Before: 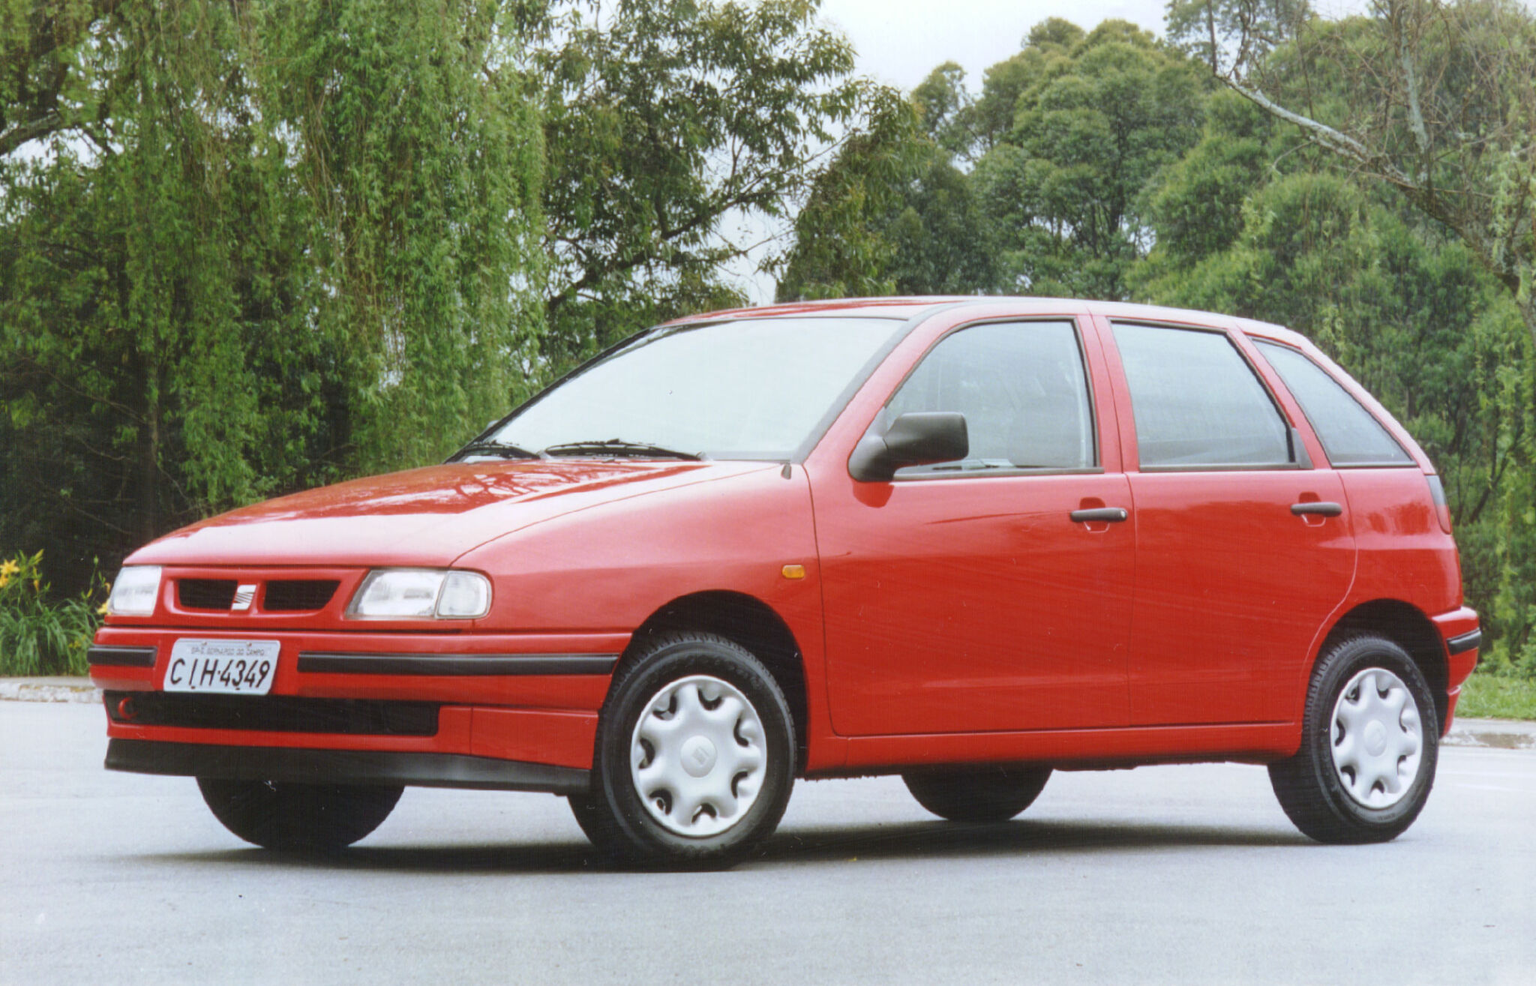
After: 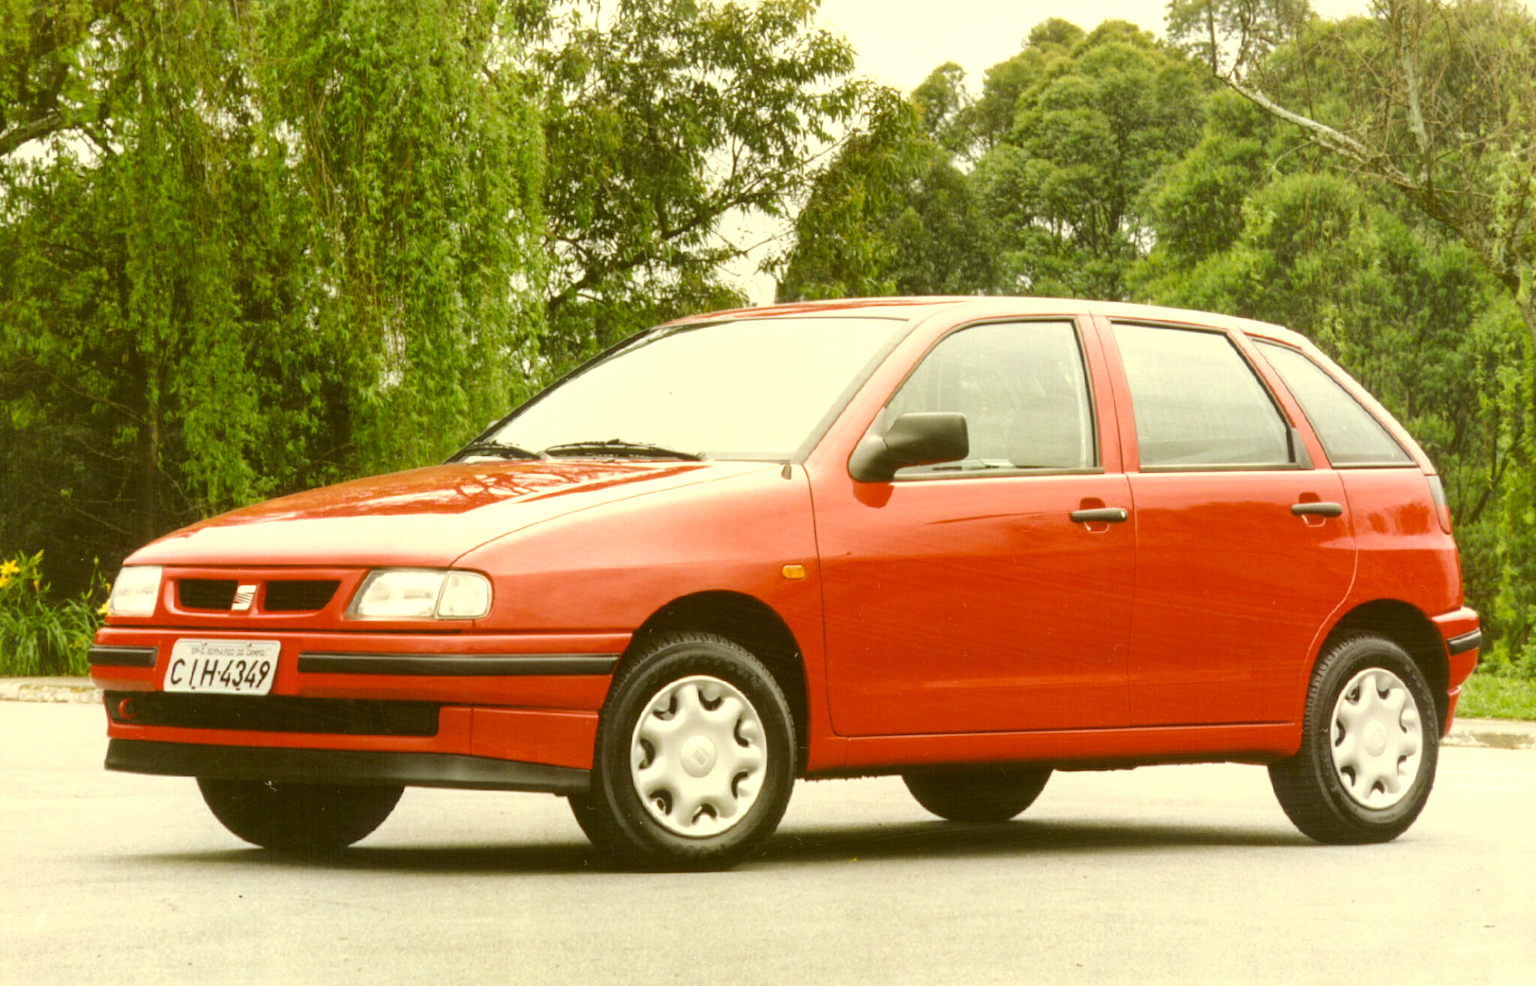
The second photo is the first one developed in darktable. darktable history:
color correction: highlights a* 0.175, highlights b* 29.31, shadows a* -0.229, shadows b* 21.62
exposure: black level correction 0, exposure 0.392 EV, compensate highlight preservation false
local contrast: mode bilateral grid, contrast 19, coarseness 51, detail 119%, midtone range 0.2
